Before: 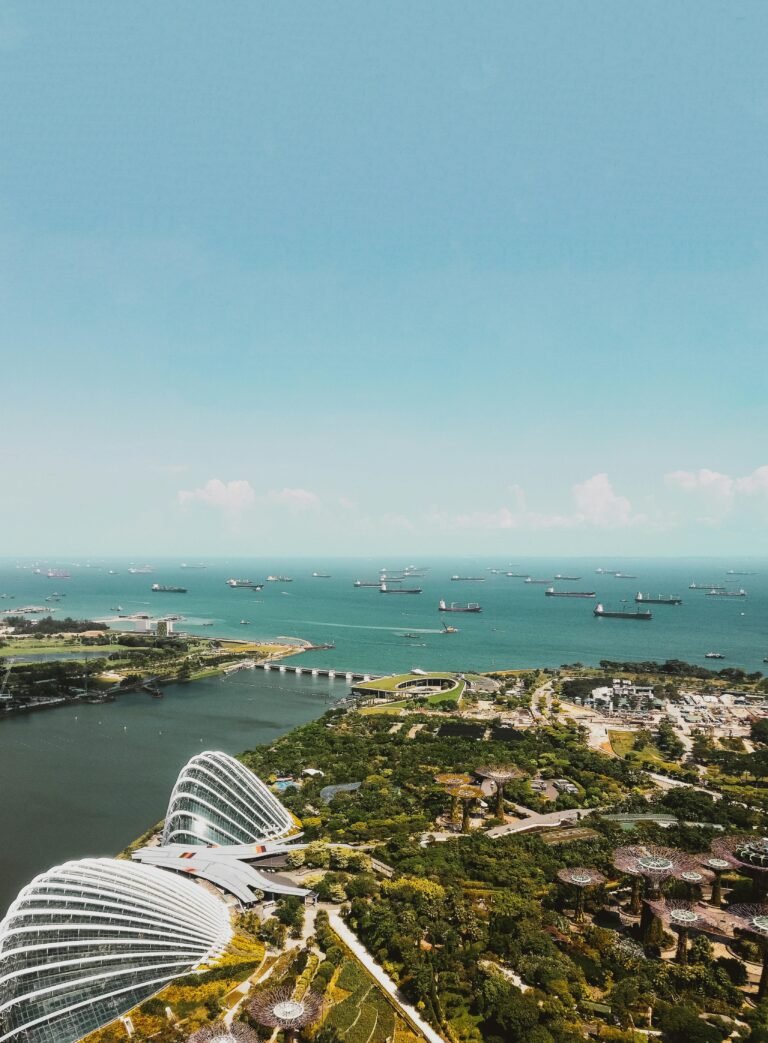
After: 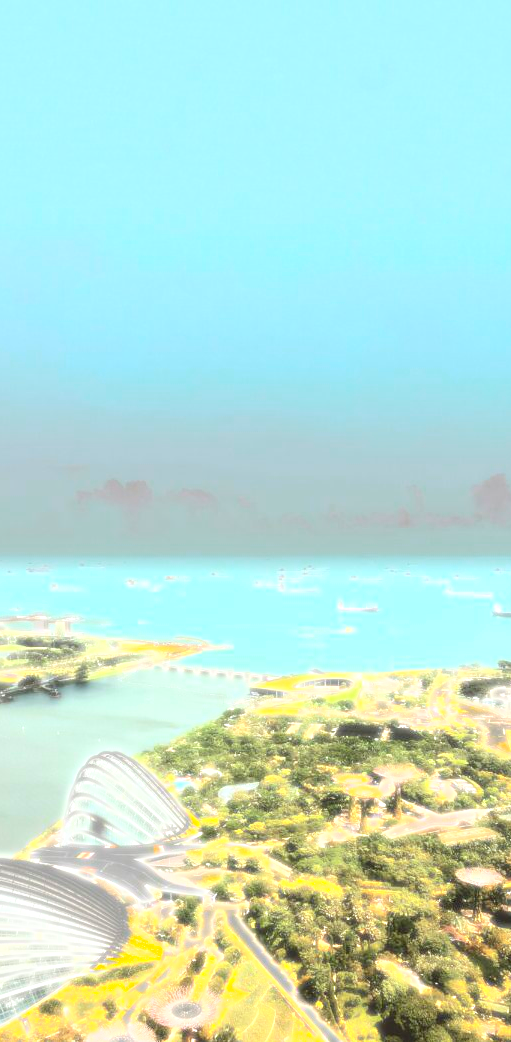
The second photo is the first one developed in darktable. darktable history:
crop and rotate: left 13.409%, right 19.924%
local contrast: mode bilateral grid, contrast 20, coarseness 50, detail 120%, midtone range 0.2
bloom: size 0%, threshold 54.82%, strength 8.31%
contrast brightness saturation: saturation -0.05
exposure: exposure 2 EV, compensate highlight preservation false
